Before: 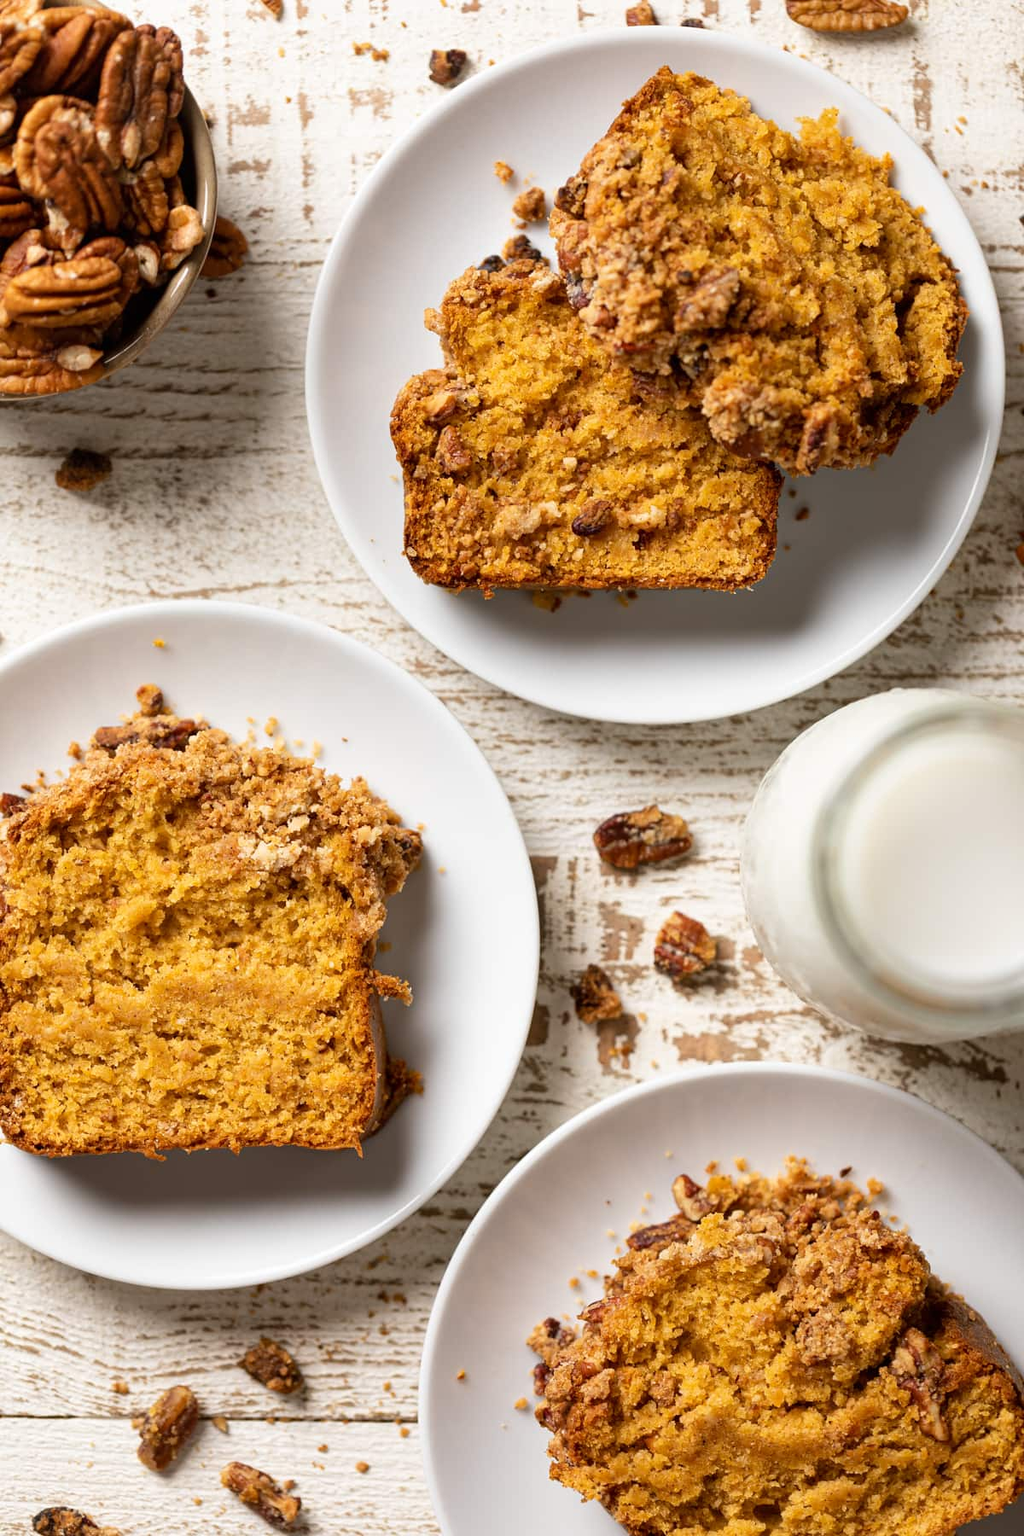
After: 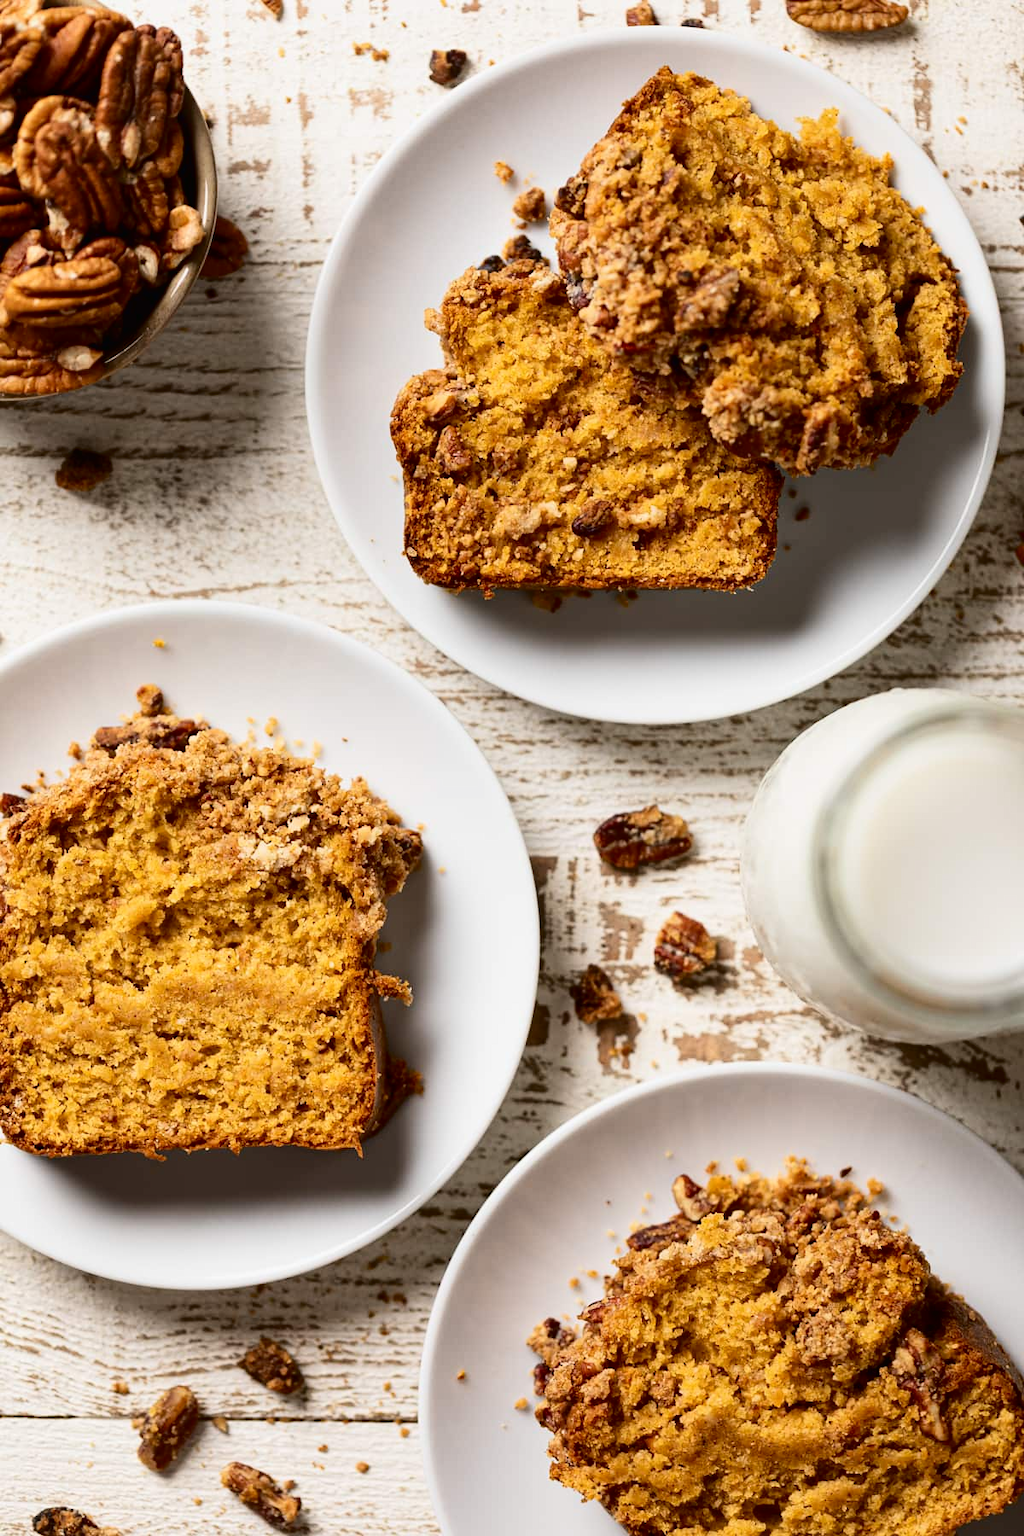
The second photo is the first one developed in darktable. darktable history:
tone curve: curves: ch0 [(0.016, 0.011) (0.21, 0.113) (0.515, 0.476) (0.78, 0.795) (1, 0.981)], color space Lab, independent channels, preserve colors none
